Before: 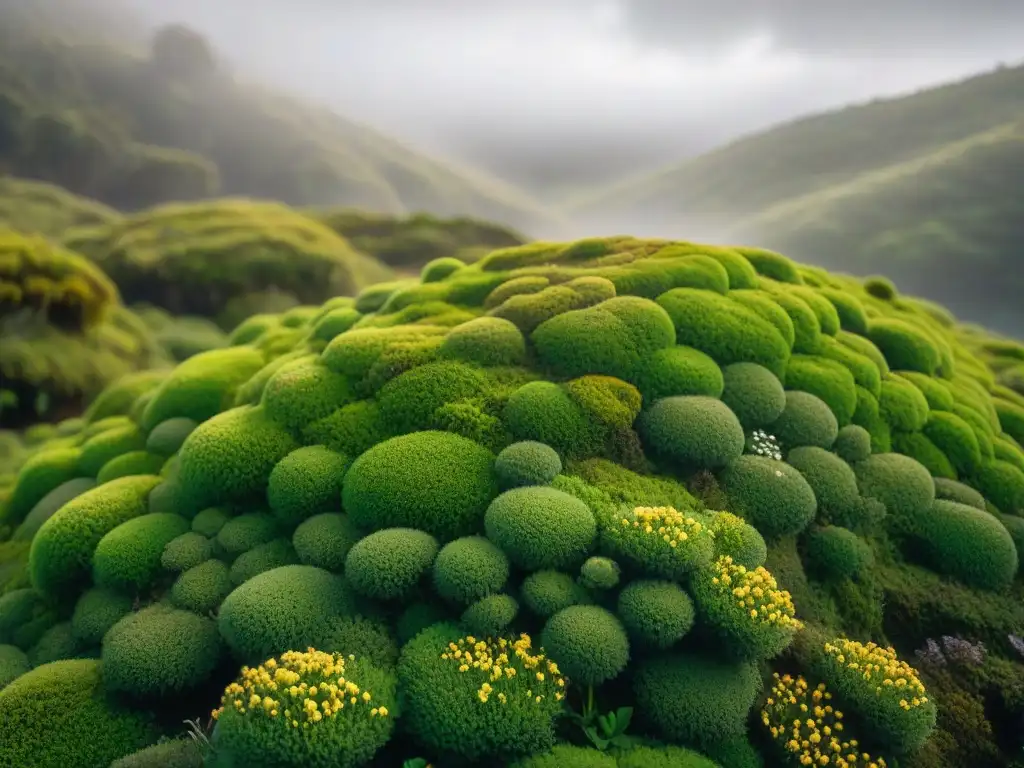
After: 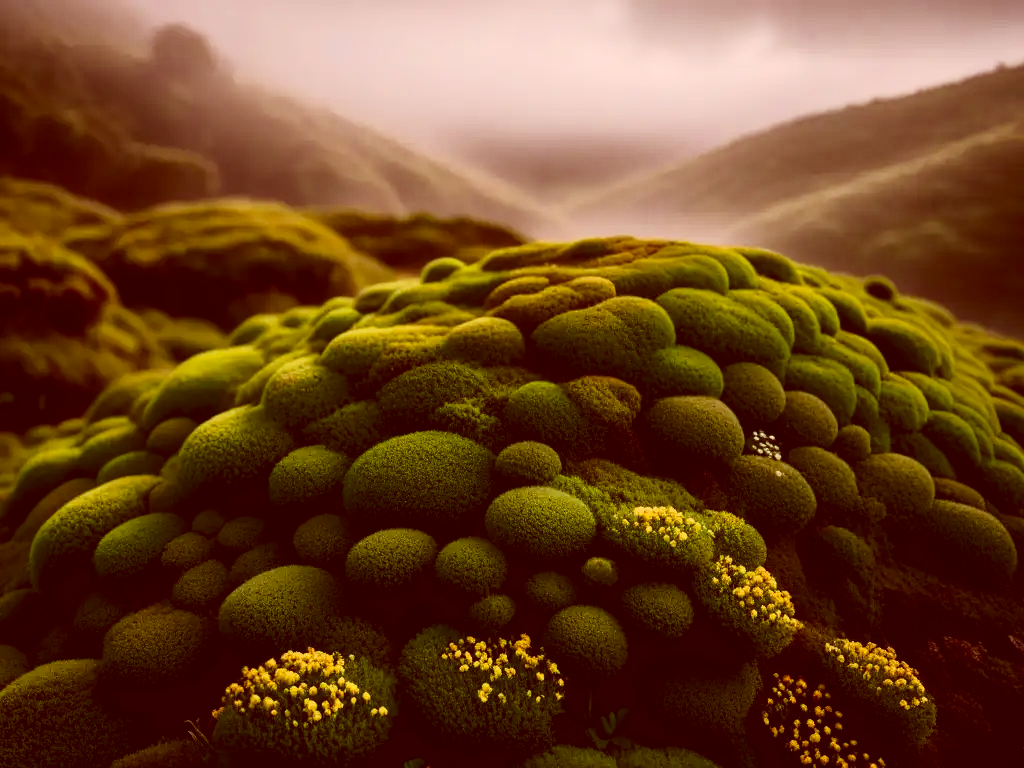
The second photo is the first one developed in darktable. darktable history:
exposure: black level correction 0.006, exposure -0.219 EV, compensate highlight preservation false
contrast brightness saturation: contrast 0.135, brightness -0.237, saturation 0.148
tone curve: curves: ch0 [(0, 0.006) (0.037, 0.022) (0.123, 0.105) (0.19, 0.173) (0.277, 0.279) (0.474, 0.517) (0.597, 0.662) (0.687, 0.774) (0.855, 0.891) (1, 0.982)]; ch1 [(0, 0) (0.243, 0.245) (0.422, 0.415) (0.493, 0.495) (0.508, 0.503) (0.544, 0.552) (0.557, 0.582) (0.626, 0.672) (0.694, 0.732) (1, 1)]; ch2 [(0, 0) (0.249, 0.216) (0.356, 0.329) (0.424, 0.442) (0.476, 0.483) (0.498, 0.5) (0.517, 0.519) (0.532, 0.539) (0.562, 0.596) (0.614, 0.662) (0.706, 0.757) (0.808, 0.809) (0.991, 0.968)], color space Lab, linked channels, preserve colors none
color correction: highlights a* 9.34, highlights b* 8.75, shadows a* 39.73, shadows b* 39.41, saturation 0.797
